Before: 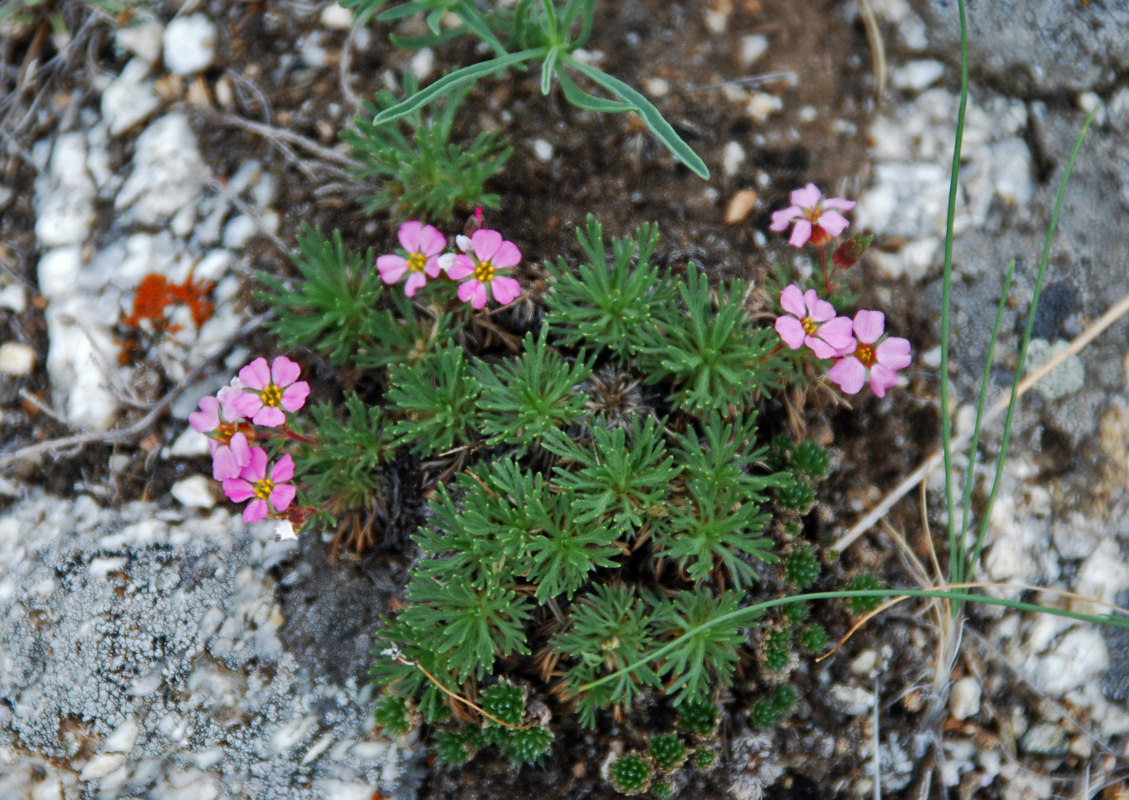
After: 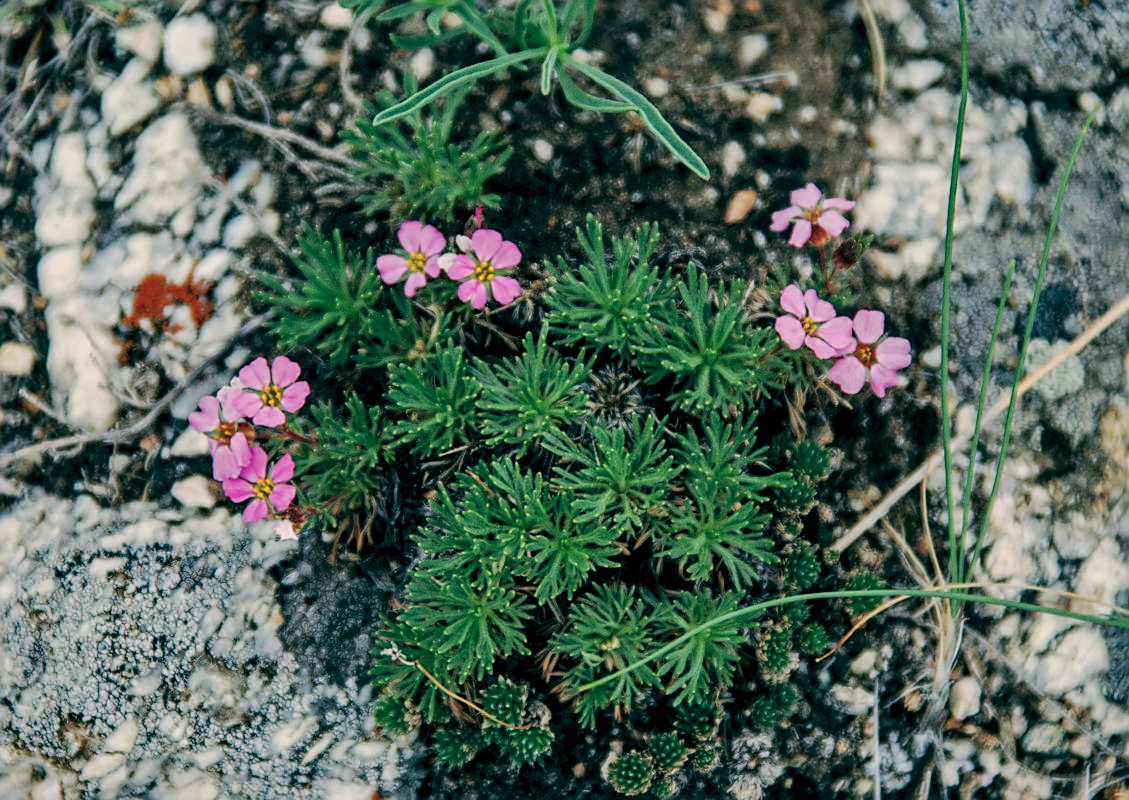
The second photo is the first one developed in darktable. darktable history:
local contrast: detail 142%
sharpen: on, module defaults
filmic rgb: black relative exposure -7.15 EV, white relative exposure 5.36 EV, hardness 3.02, color science v6 (2022)
color balance: lift [1.005, 0.99, 1.007, 1.01], gamma [1, 0.979, 1.011, 1.021], gain [0.923, 1.098, 1.025, 0.902], input saturation 90.45%, contrast 7.73%, output saturation 105.91%
